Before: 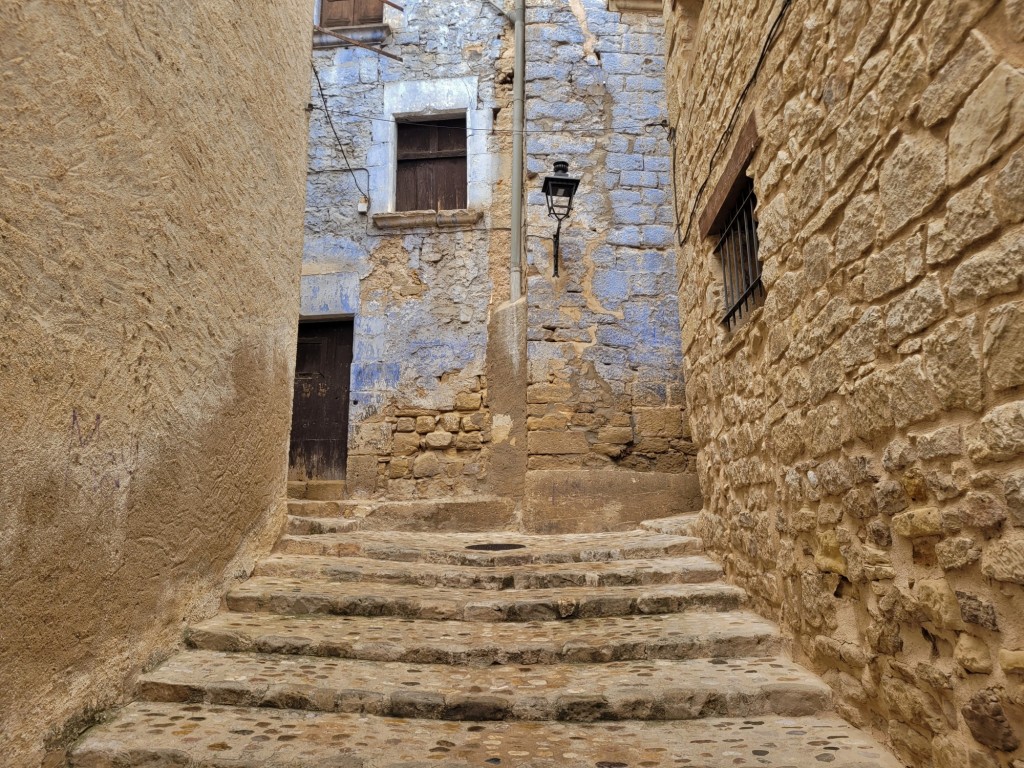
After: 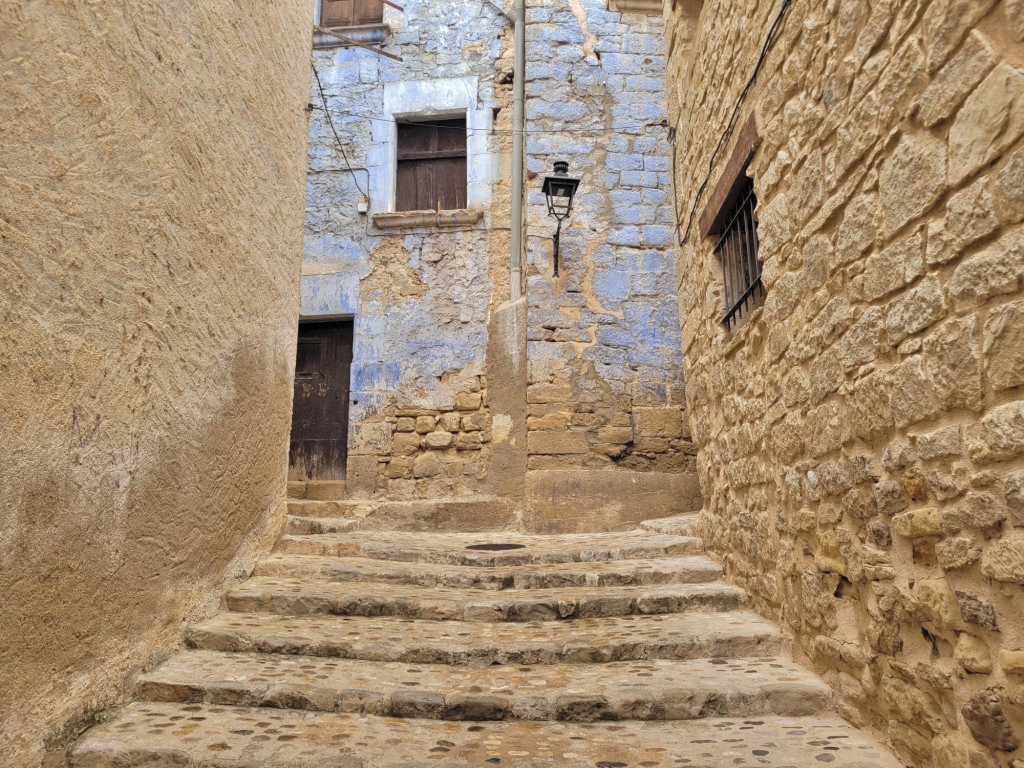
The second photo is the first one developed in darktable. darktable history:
contrast brightness saturation: brightness 0.117
